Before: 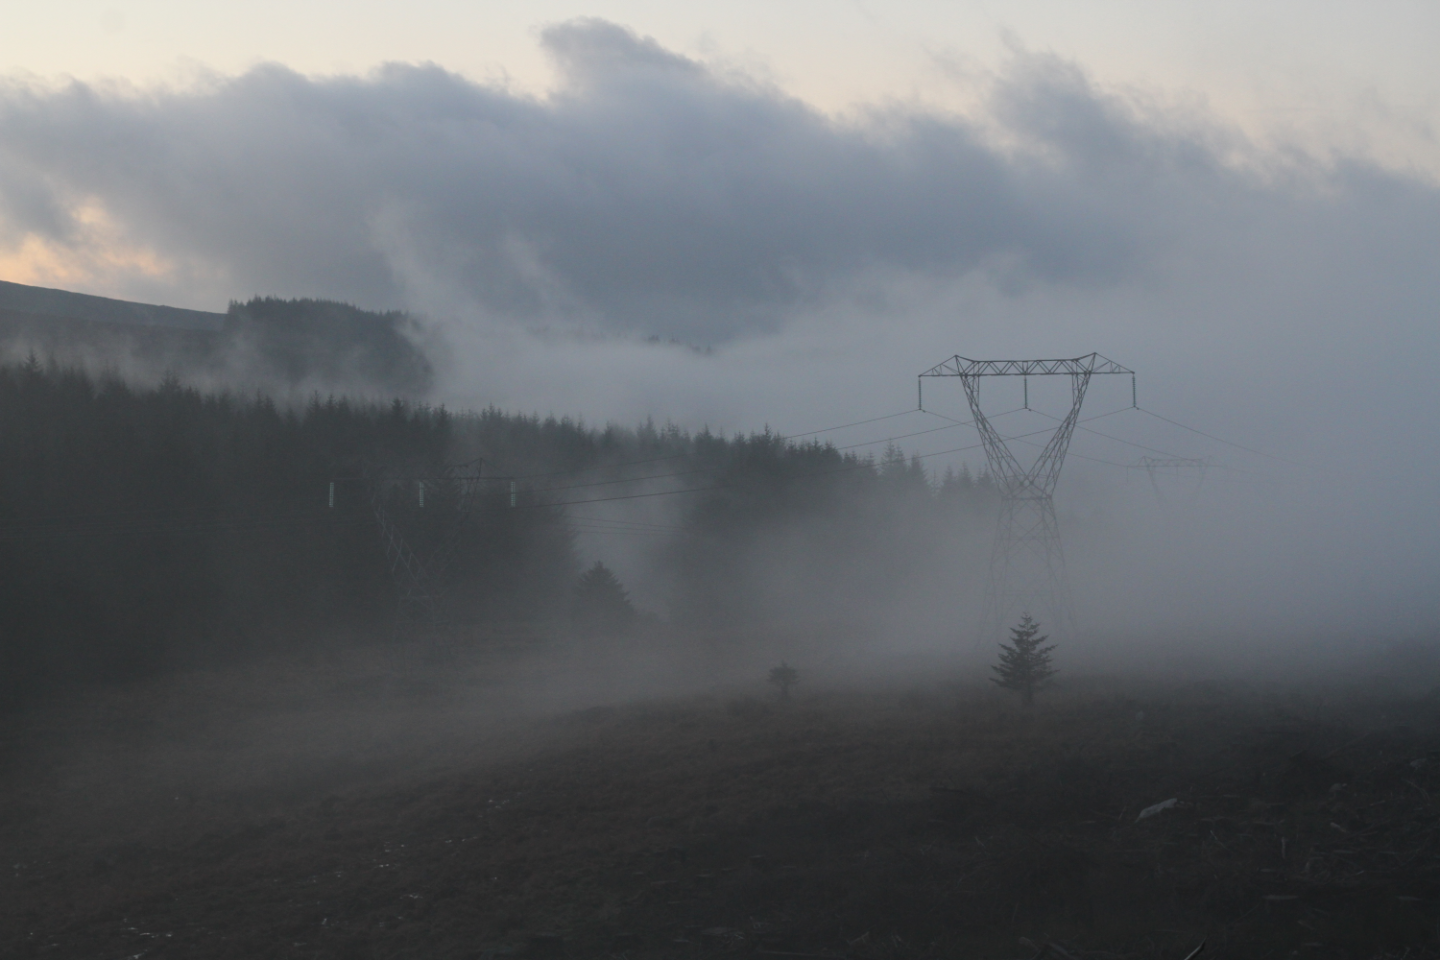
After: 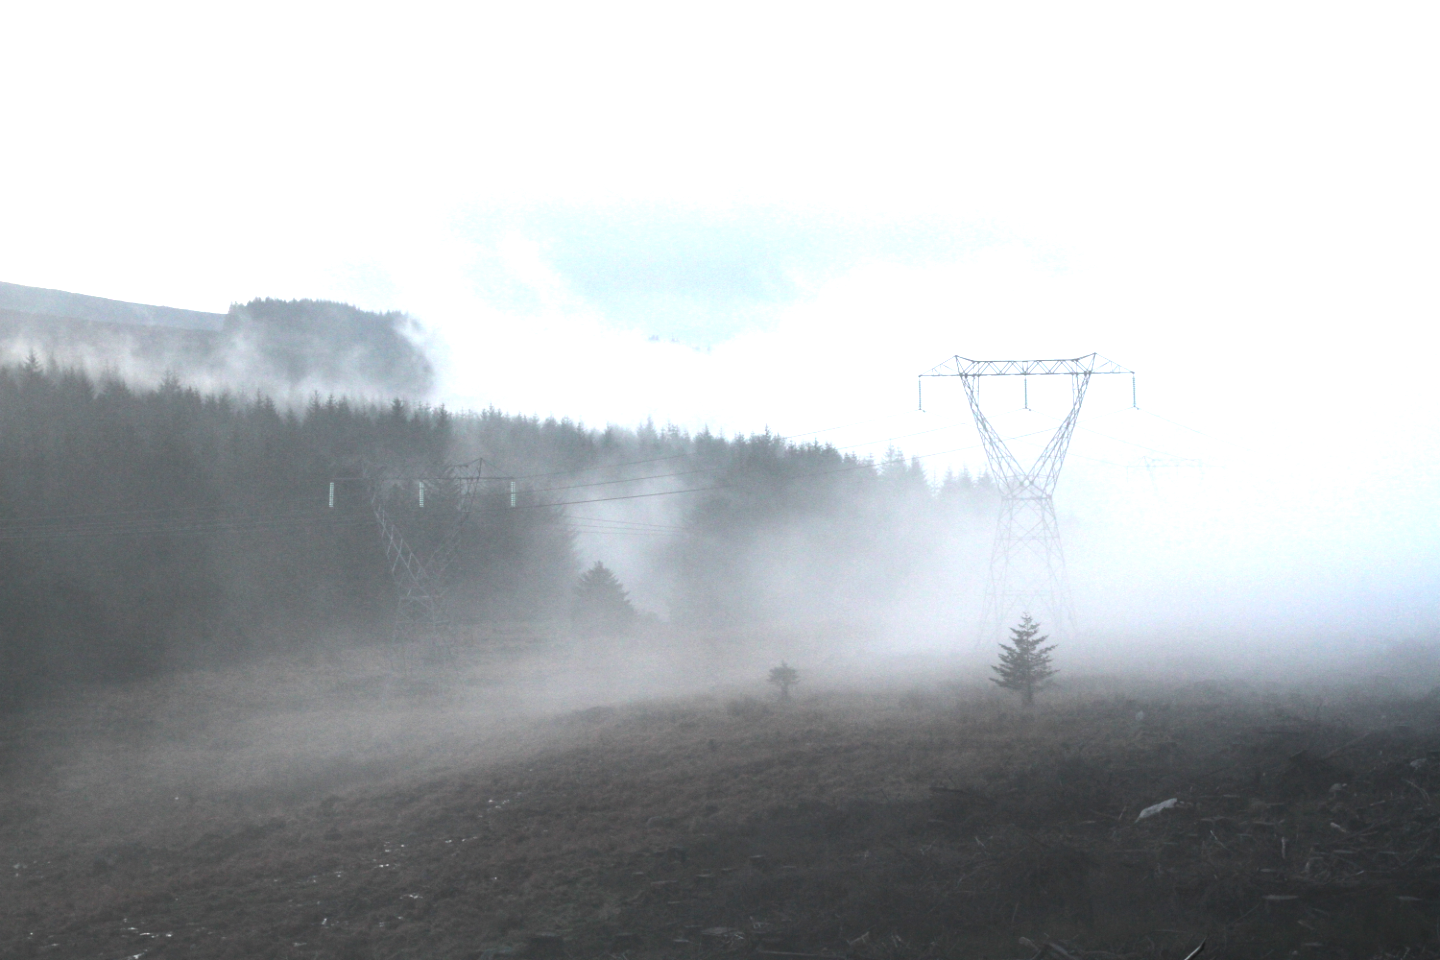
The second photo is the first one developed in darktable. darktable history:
exposure: black level correction 0.001, exposure 1.719 EV, compensate exposure bias true, compensate highlight preservation false
tone equalizer: -8 EV -0.75 EV, -7 EV -0.7 EV, -6 EV -0.6 EV, -5 EV -0.4 EV, -3 EV 0.4 EV, -2 EV 0.6 EV, -1 EV 0.7 EV, +0 EV 0.75 EV, edges refinement/feathering 500, mask exposure compensation -1.57 EV, preserve details no
